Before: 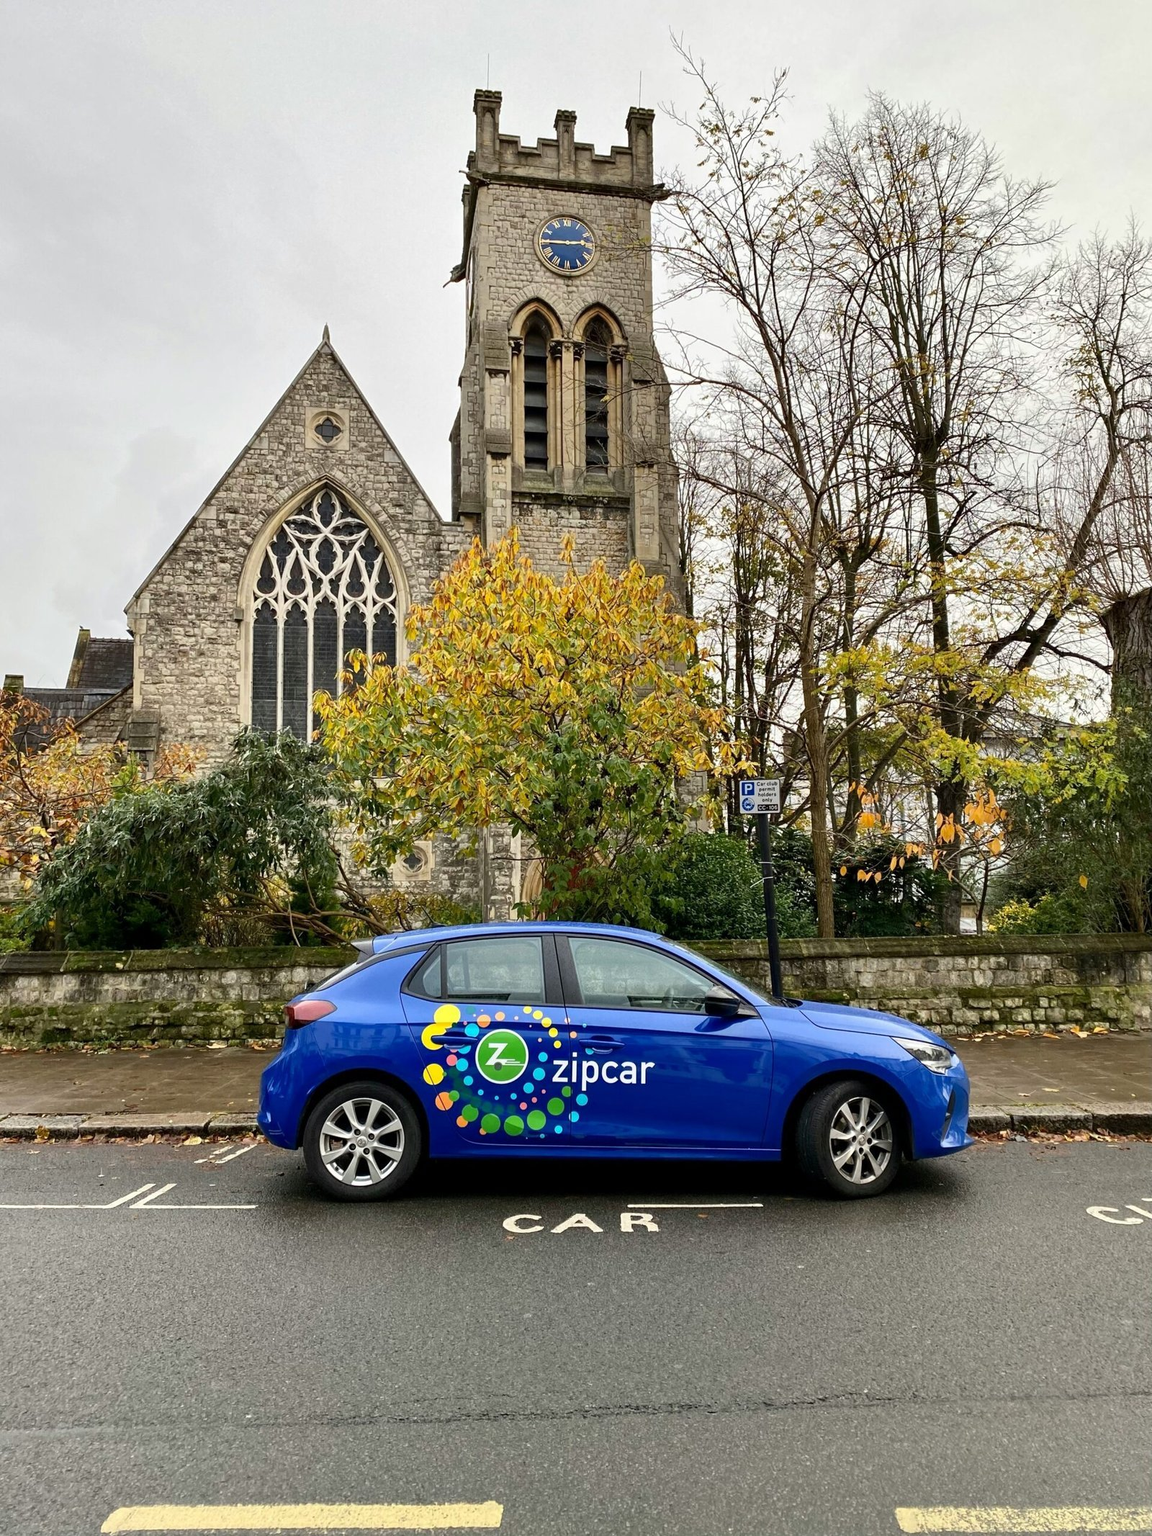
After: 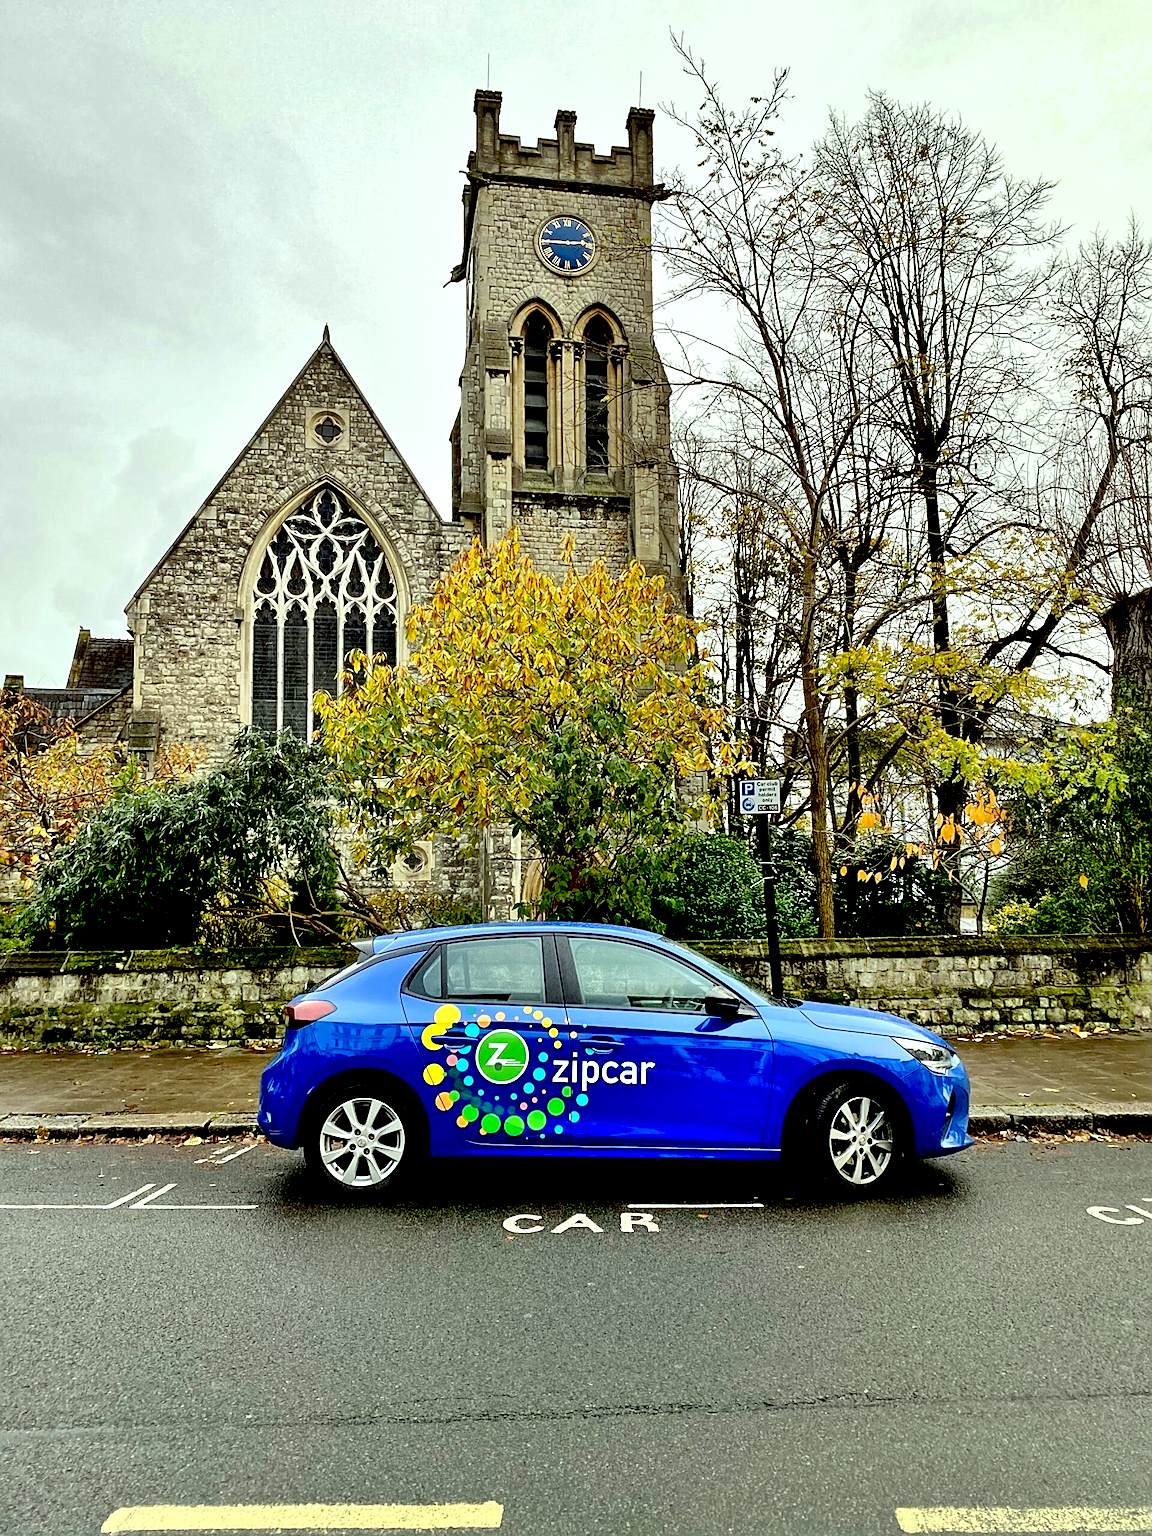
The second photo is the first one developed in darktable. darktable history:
shadows and highlights: soften with gaussian
exposure: black level correction 0.031, exposure 0.304 EV, compensate highlight preservation false
sharpen: on, module defaults
color correction: highlights a* -8, highlights b* 3.1
